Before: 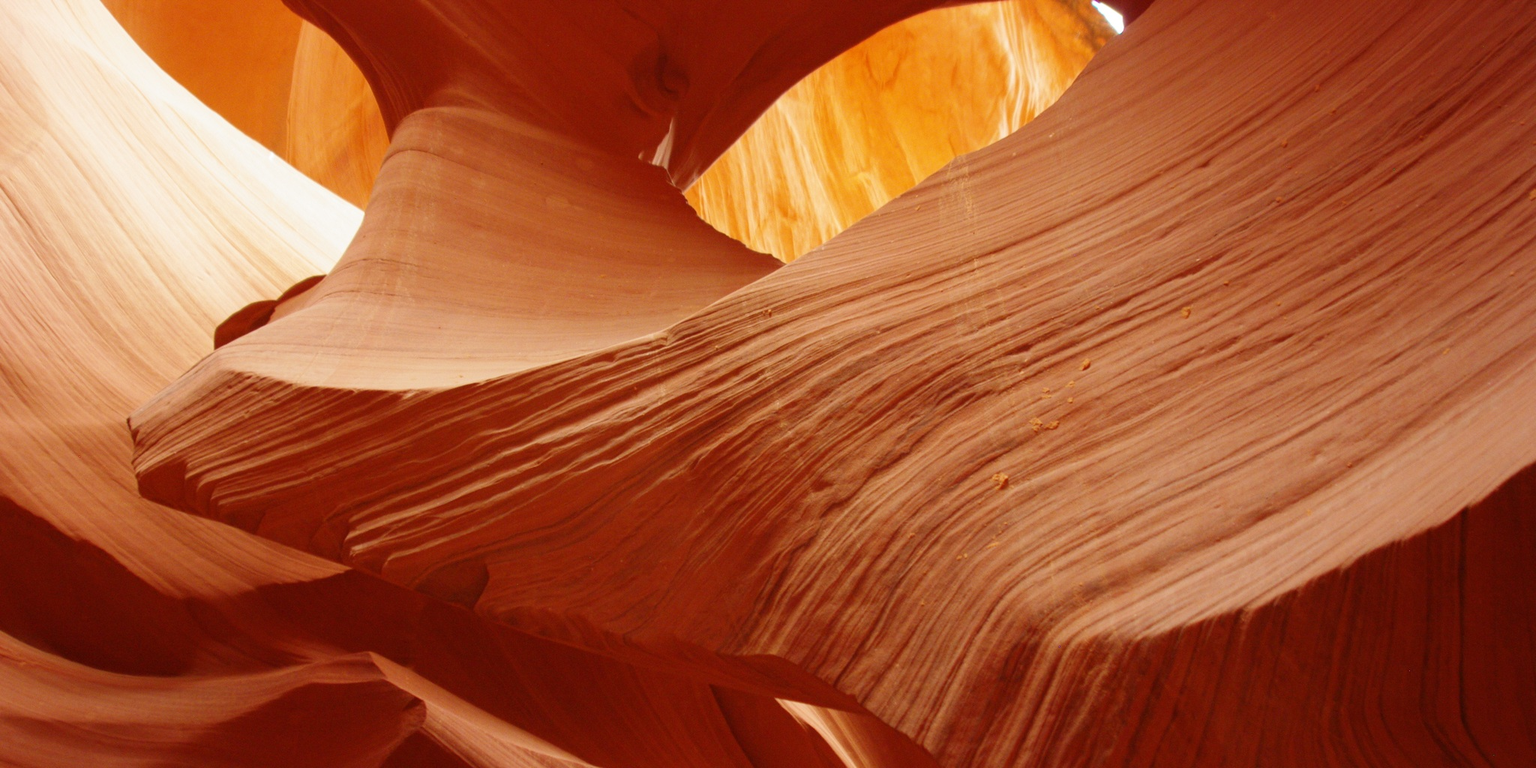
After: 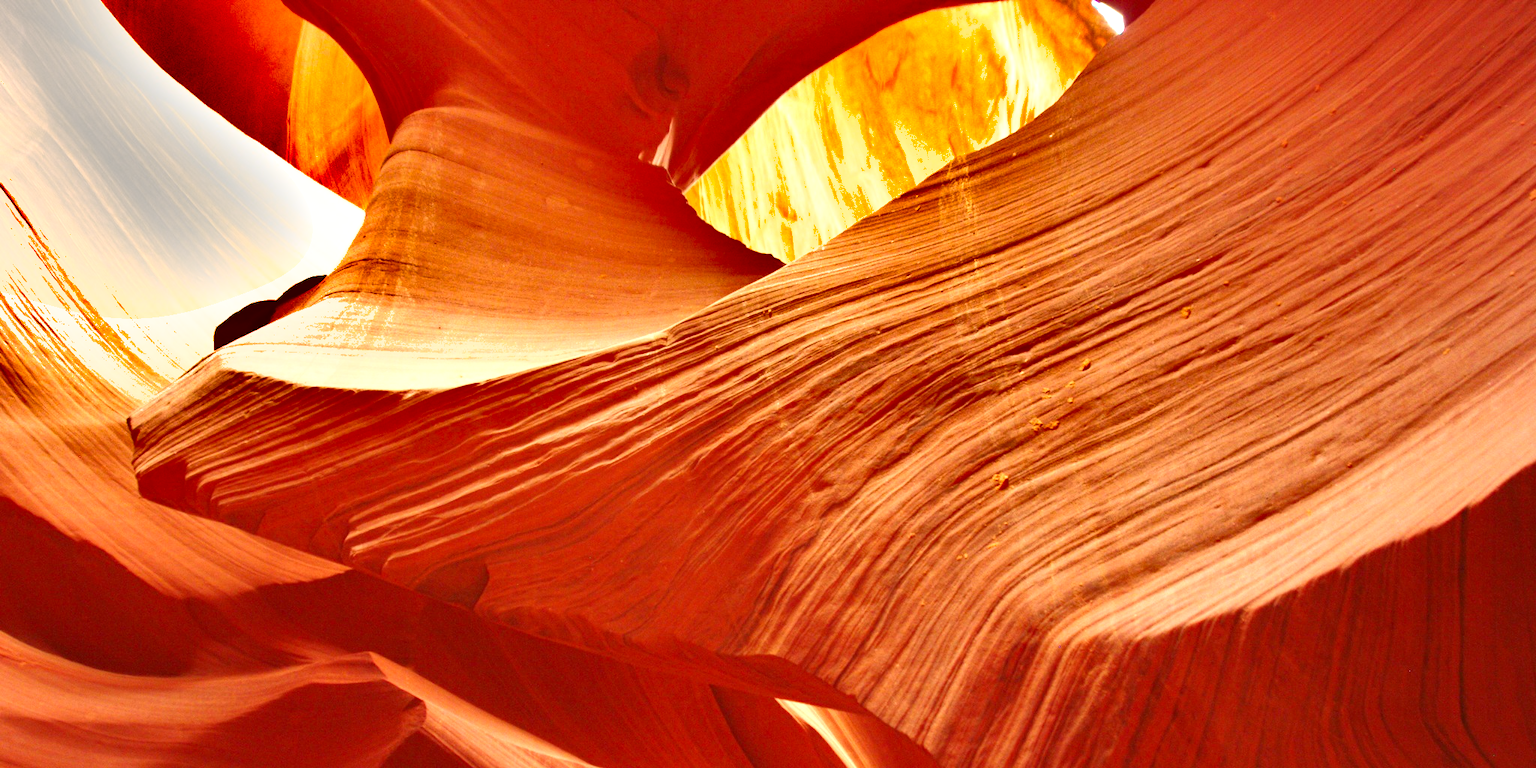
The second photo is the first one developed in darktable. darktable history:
contrast brightness saturation: saturation 0.097
exposure: black level correction 0, exposure 1.104 EV, compensate highlight preservation false
shadows and highlights: shadows 24.72, highlights -76.98, soften with gaussian
